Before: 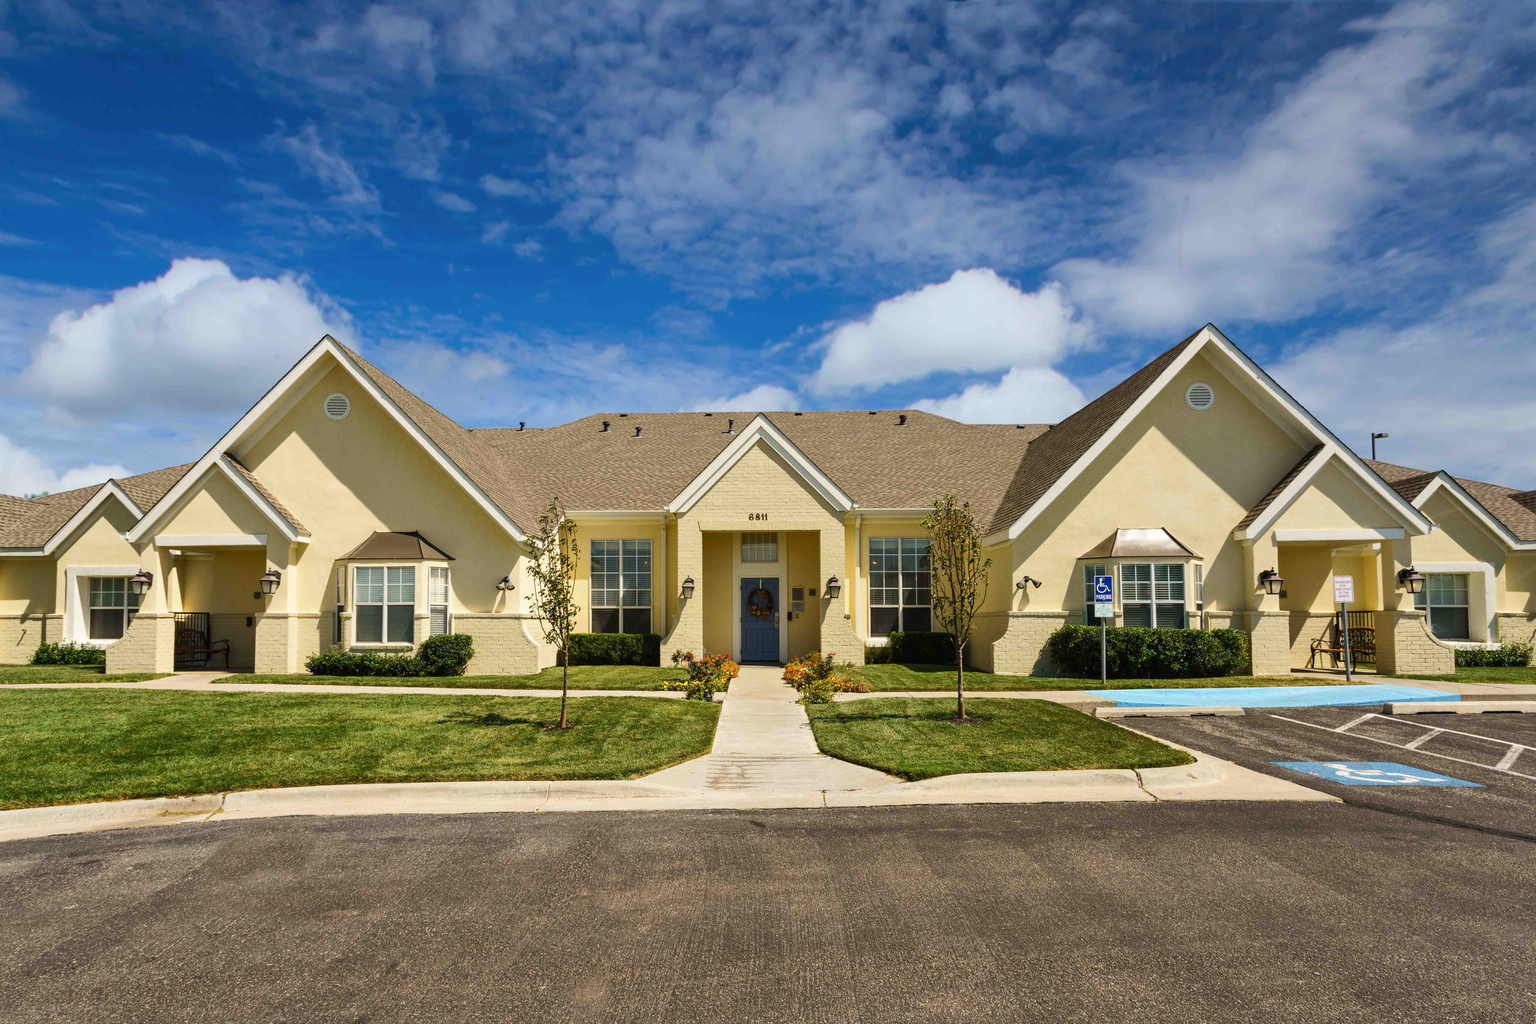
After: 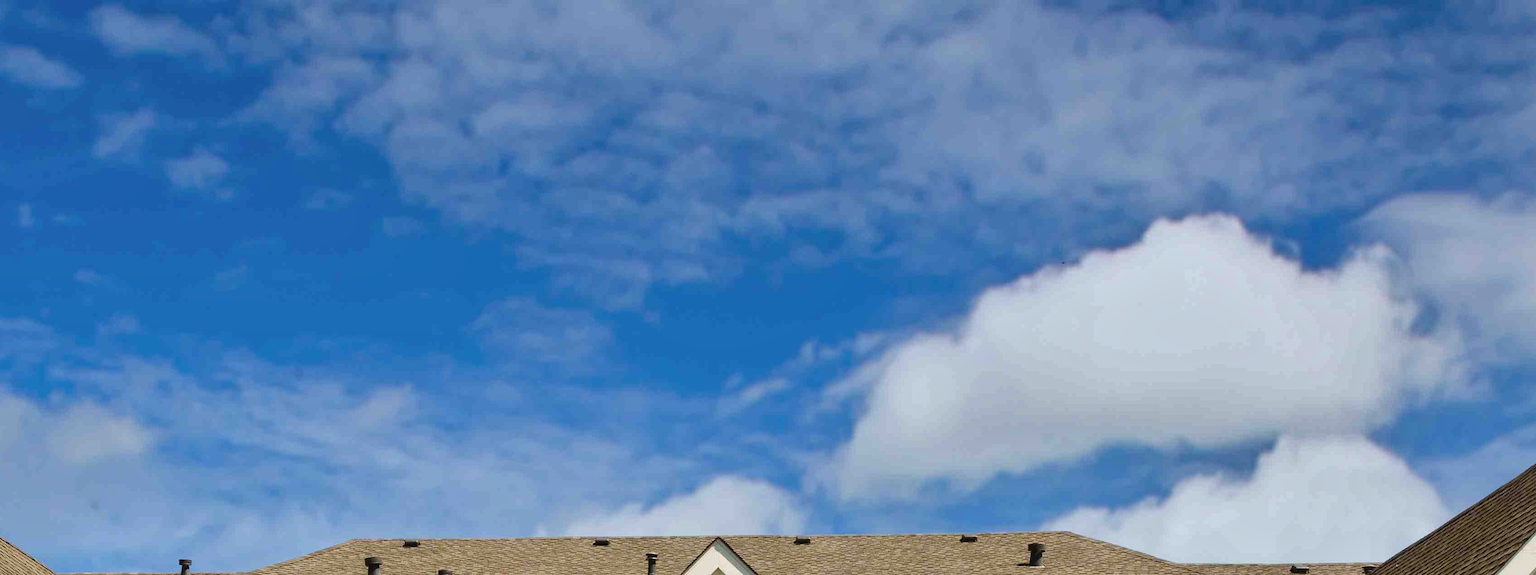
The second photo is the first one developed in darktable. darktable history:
shadows and highlights: highlights color adjustment 0%, low approximation 0.01, soften with gaussian
crop: left 28.64%, top 16.832%, right 26.637%, bottom 58.055%
